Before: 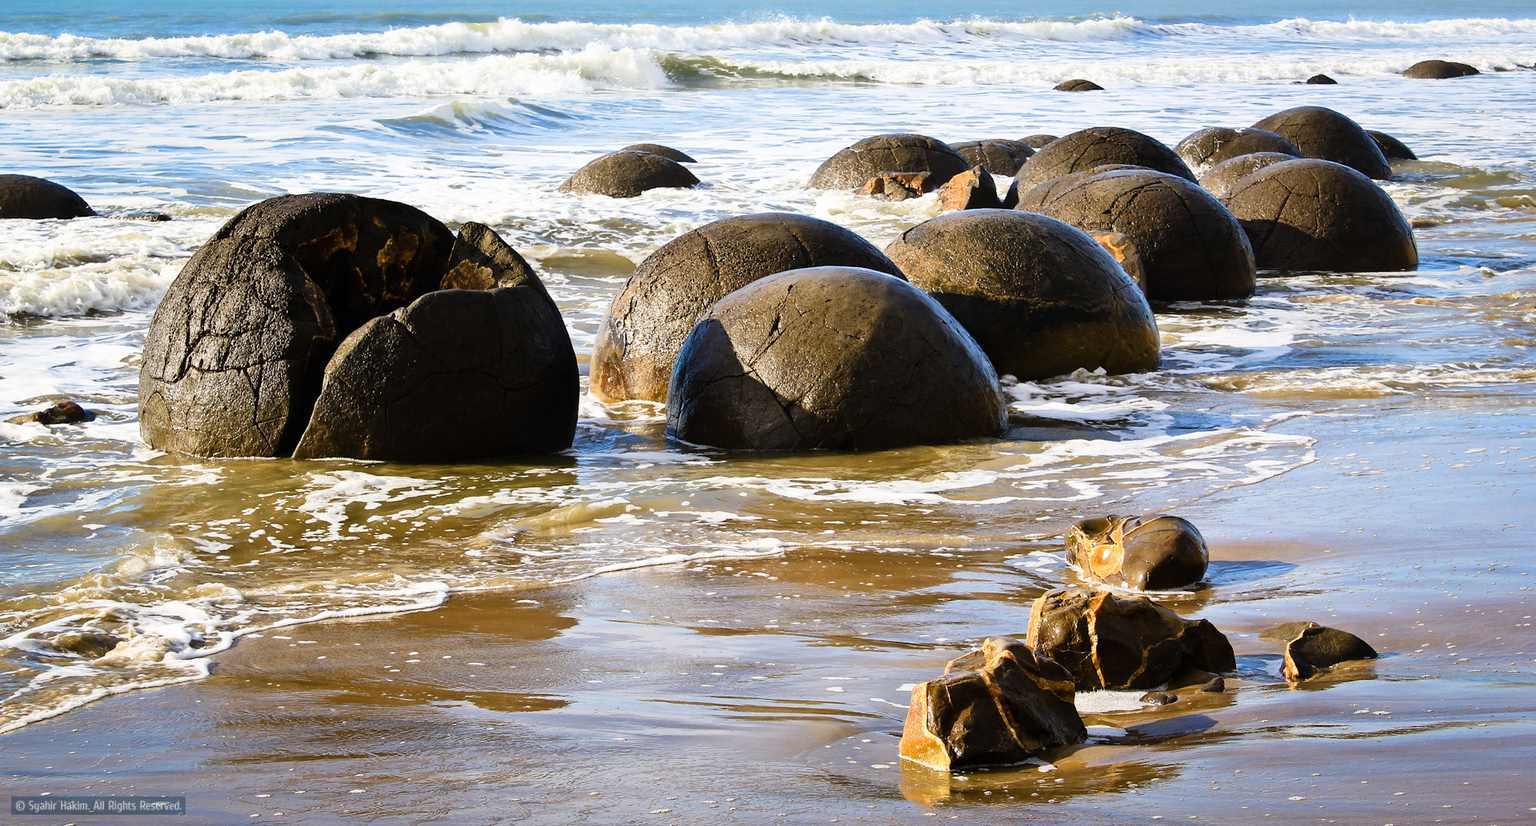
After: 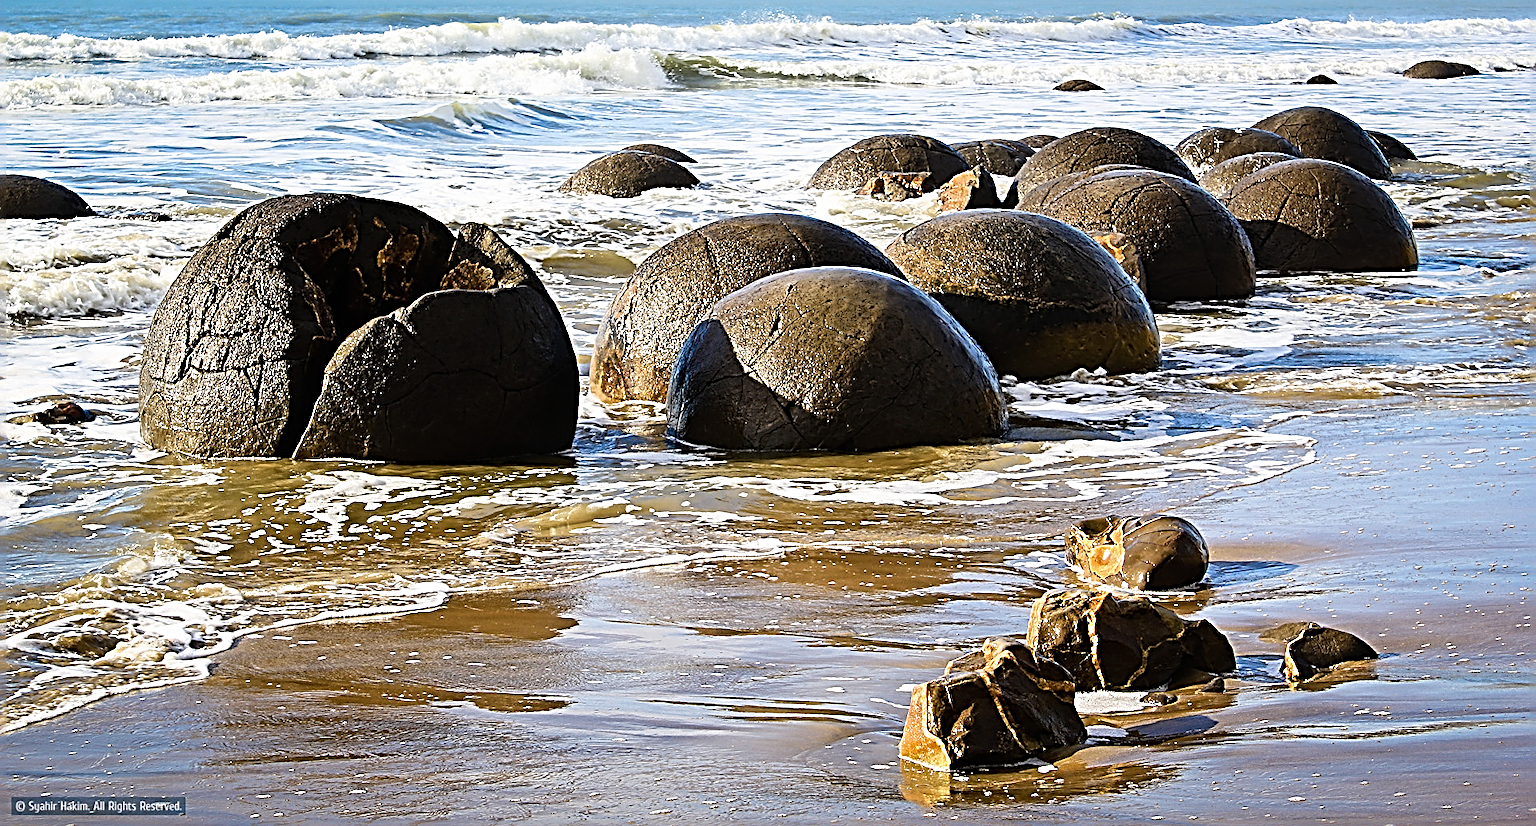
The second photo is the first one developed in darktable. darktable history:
sharpen: radius 3.188, amount 1.725
